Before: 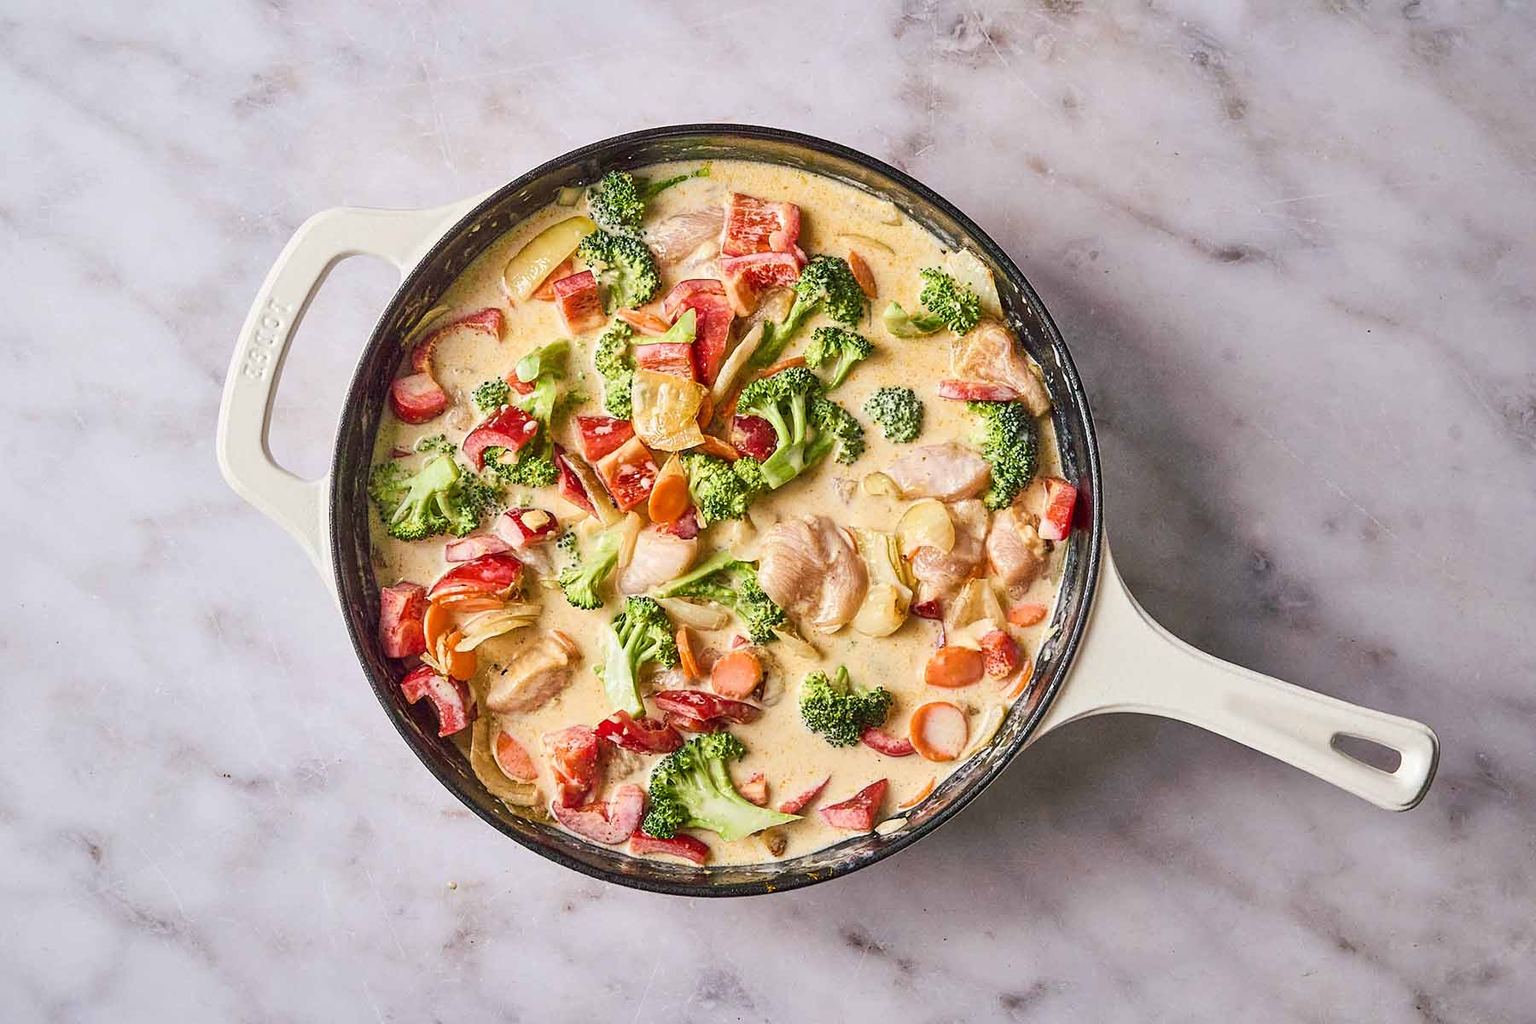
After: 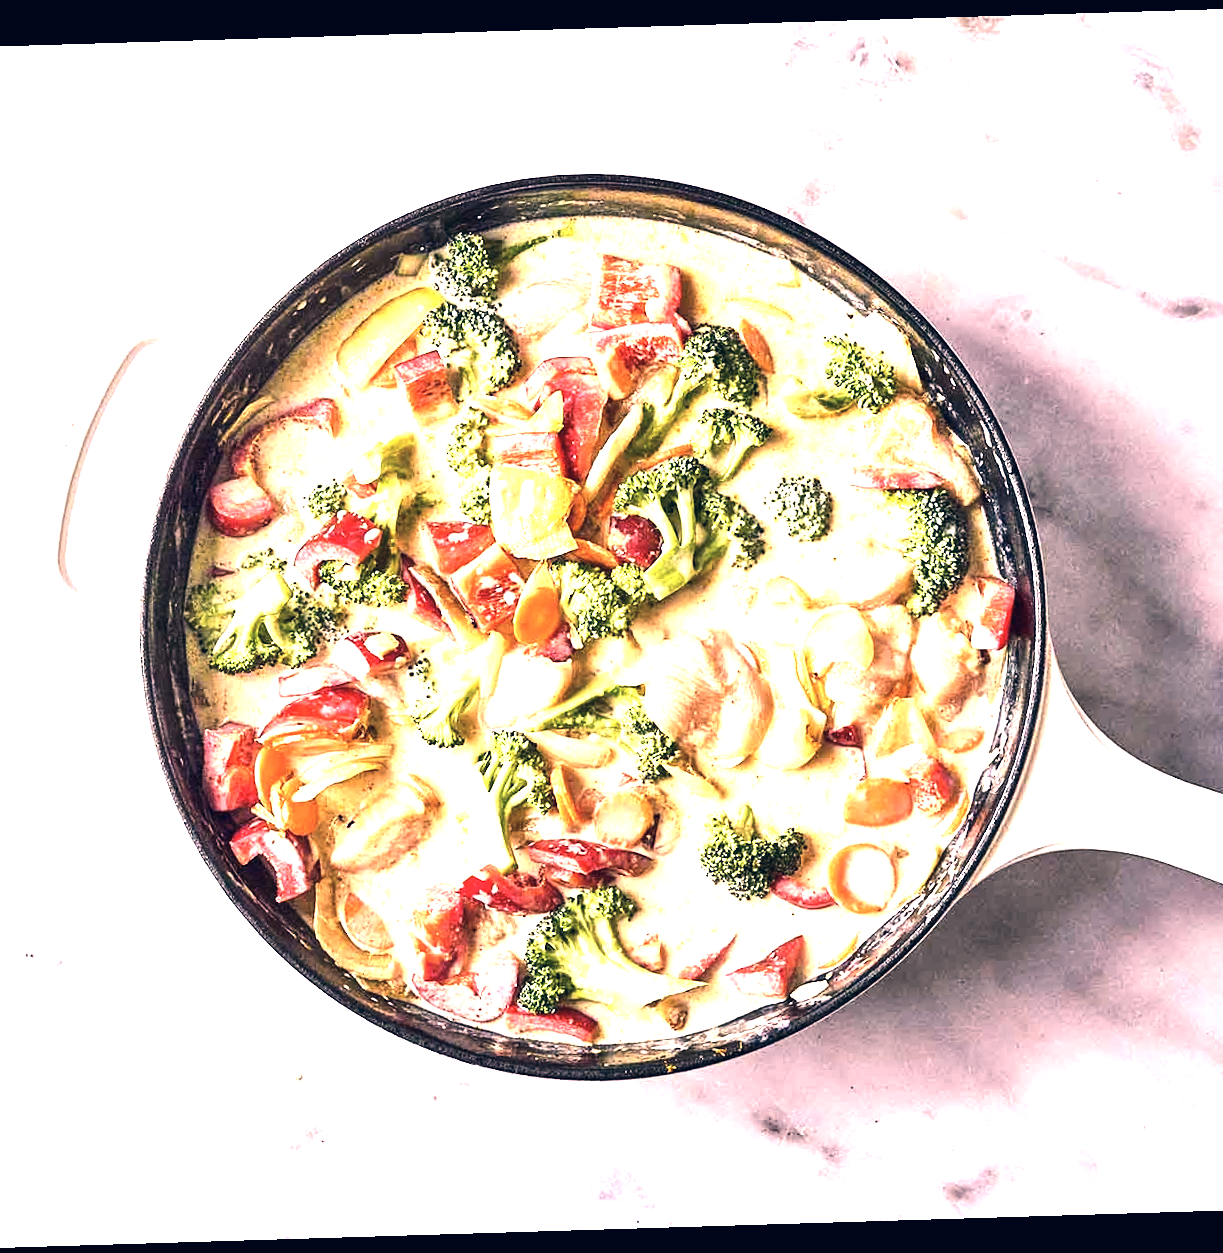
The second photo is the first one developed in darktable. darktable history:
exposure: black level correction 0, exposure 0.7 EV, compensate exposure bias true, compensate highlight preservation false
crop and rotate: left 14.436%, right 18.898%
color correction: highlights a* 14.46, highlights b* 5.85, shadows a* -5.53, shadows b* -15.24, saturation 0.85
tone equalizer: -8 EV -1.08 EV, -7 EV -1.01 EV, -6 EV -0.867 EV, -5 EV -0.578 EV, -3 EV 0.578 EV, -2 EV 0.867 EV, -1 EV 1.01 EV, +0 EV 1.08 EV, edges refinement/feathering 500, mask exposure compensation -1.57 EV, preserve details no
rotate and perspective: rotation -1.75°, automatic cropping off
